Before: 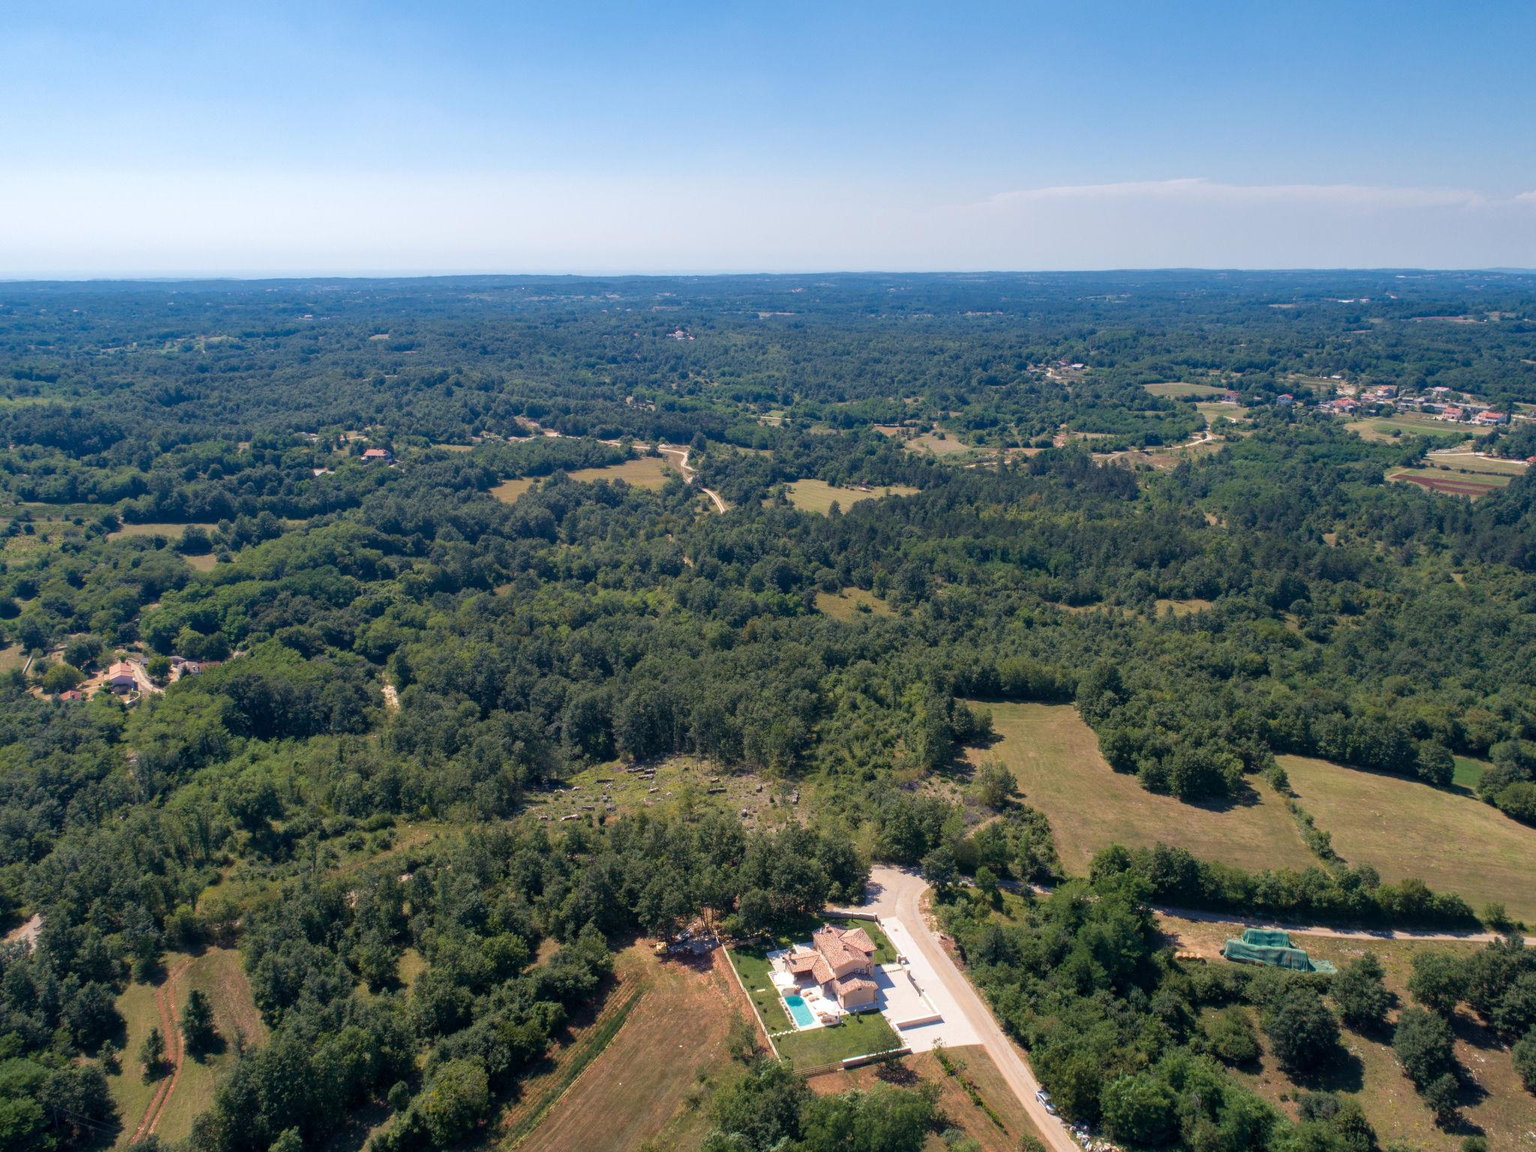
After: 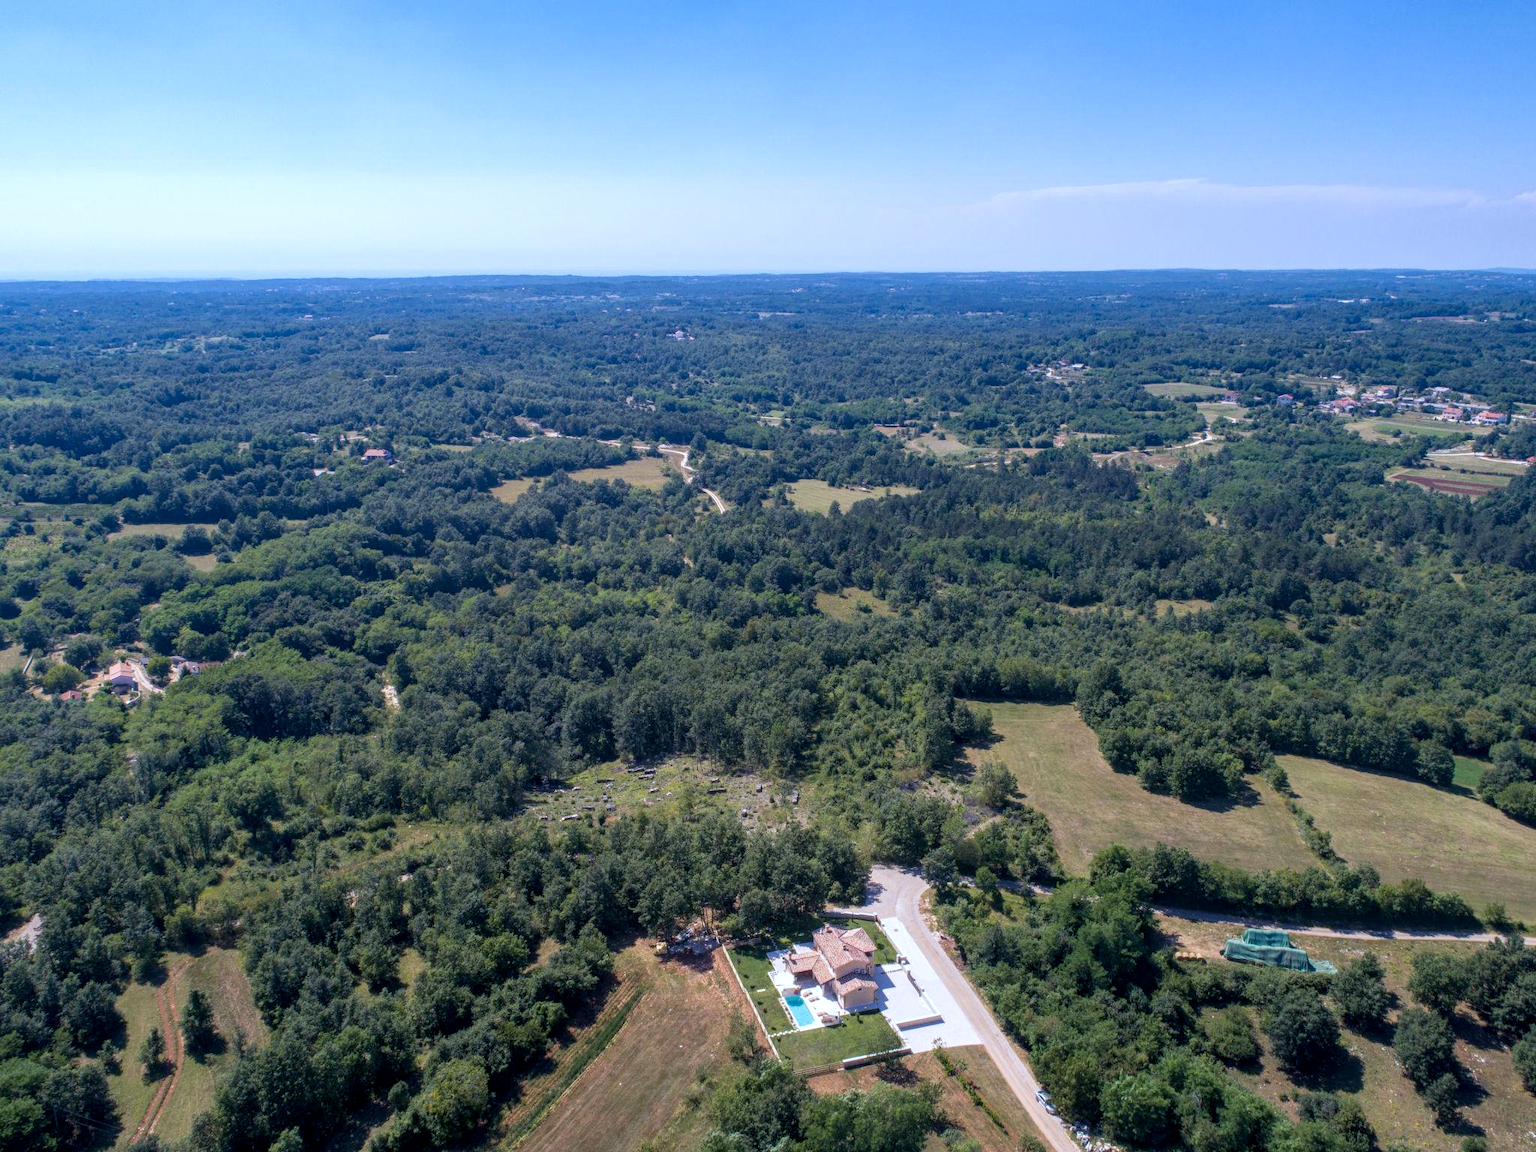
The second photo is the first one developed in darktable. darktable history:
local contrast: on, module defaults
white balance: red 0.948, green 1.02, blue 1.176
